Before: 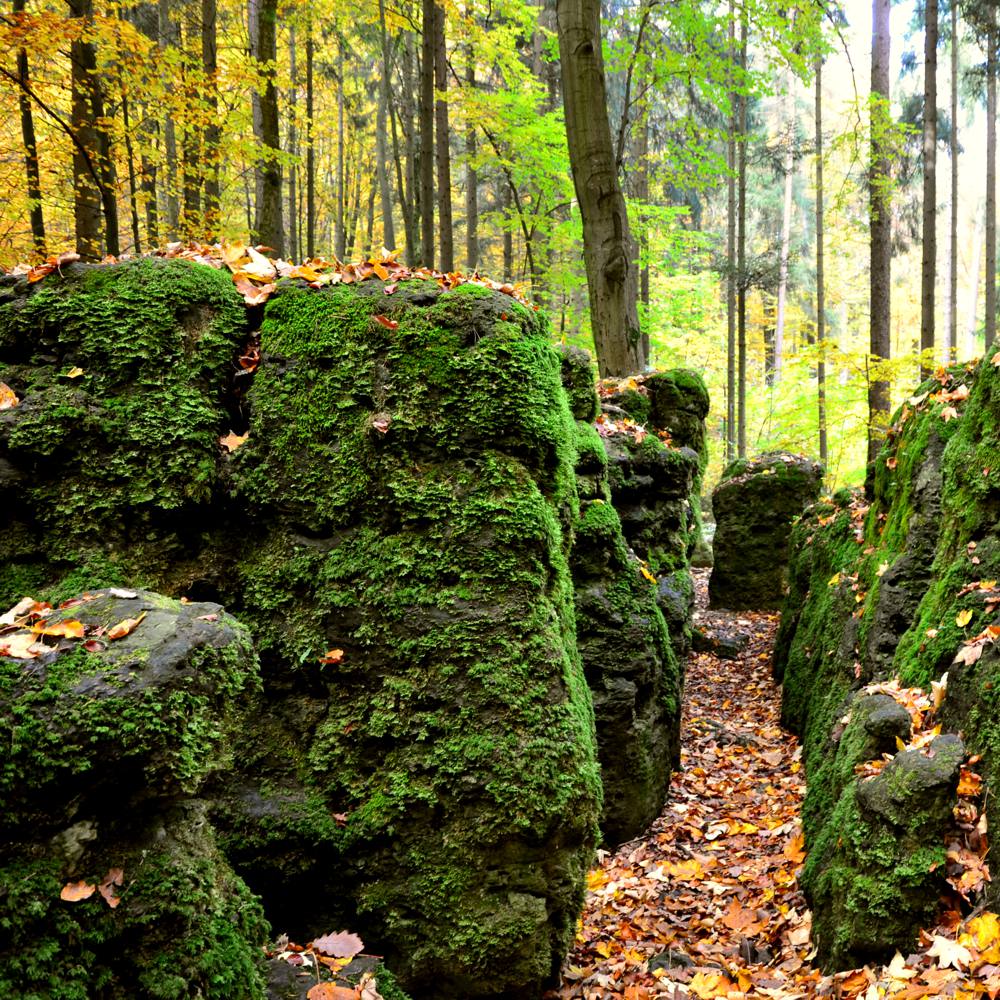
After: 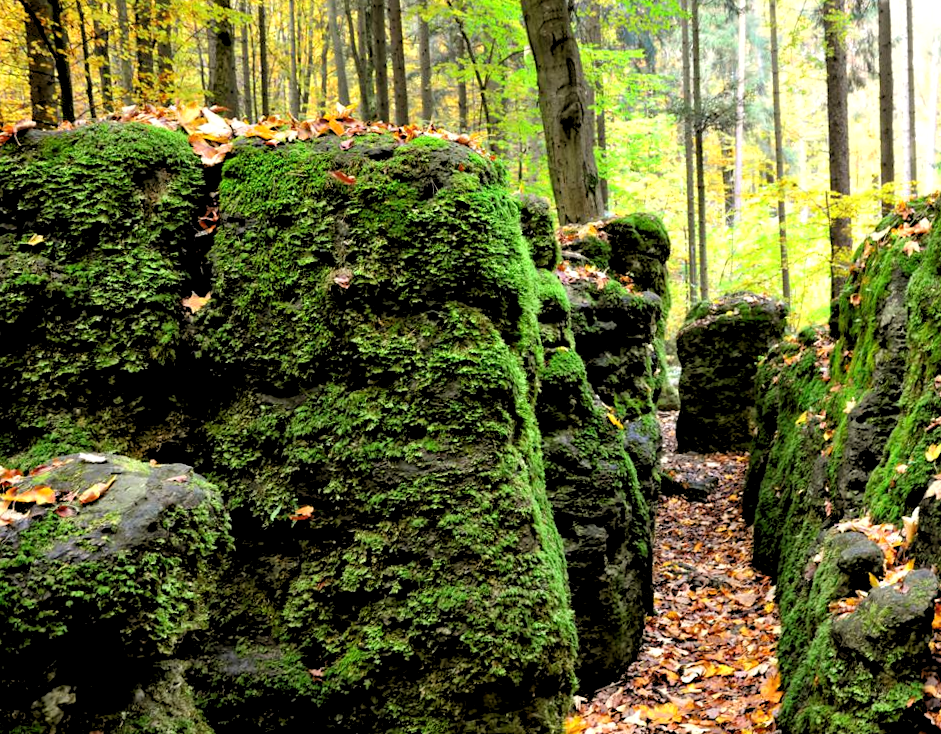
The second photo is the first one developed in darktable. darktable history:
crop and rotate: left 1.814%, top 12.818%, right 0.25%, bottom 9.225%
rgb levels: levels [[0.013, 0.434, 0.89], [0, 0.5, 1], [0, 0.5, 1]]
rotate and perspective: rotation -2.12°, lens shift (vertical) 0.009, lens shift (horizontal) -0.008, automatic cropping original format, crop left 0.036, crop right 0.964, crop top 0.05, crop bottom 0.959
color zones: curves: ch0 [(0.068, 0.464) (0.25, 0.5) (0.48, 0.508) (0.75, 0.536) (0.886, 0.476) (0.967, 0.456)]; ch1 [(0.066, 0.456) (0.25, 0.5) (0.616, 0.508) (0.746, 0.56) (0.934, 0.444)]
